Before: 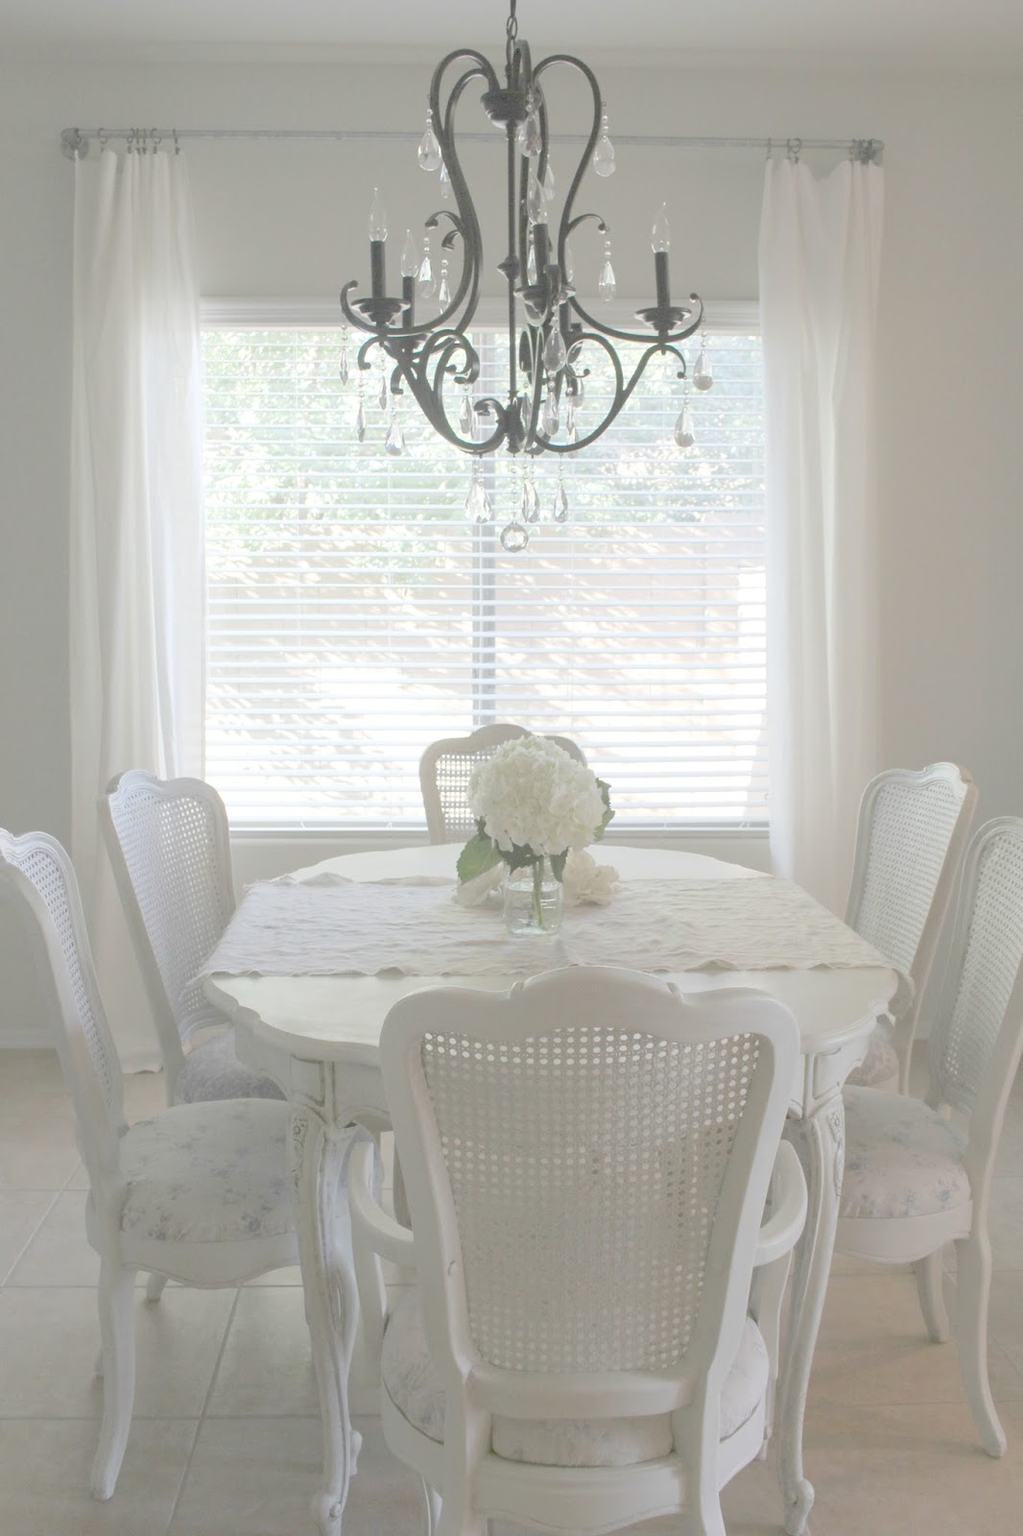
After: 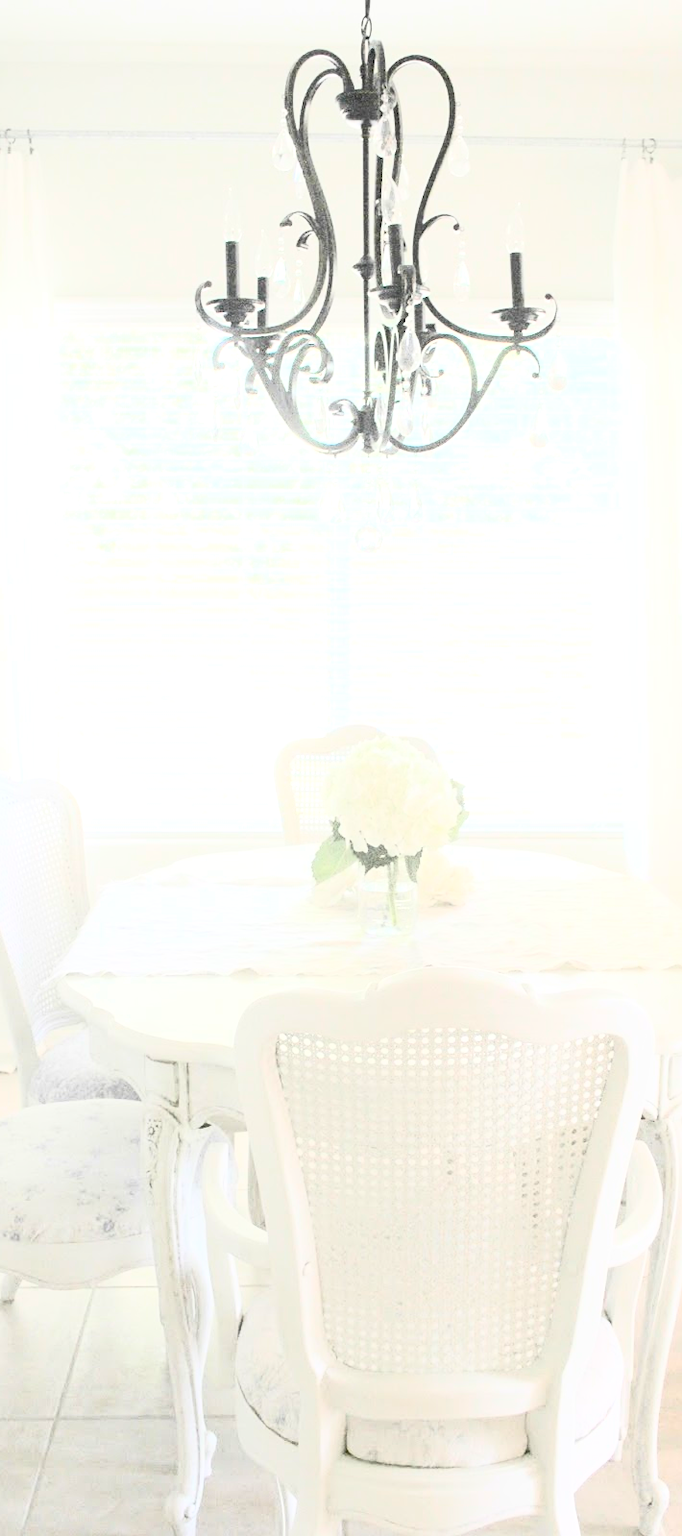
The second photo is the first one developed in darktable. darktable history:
crop and rotate: left 14.292%, right 19.041%
contrast brightness saturation: contrast 0.62, brightness 0.34, saturation 0.14
tone equalizer: -8 EV -0.75 EV, -7 EV -0.7 EV, -6 EV -0.6 EV, -5 EV -0.4 EV, -3 EV 0.4 EV, -2 EV 0.6 EV, -1 EV 0.7 EV, +0 EV 0.75 EV, edges refinement/feathering 500, mask exposure compensation -1.57 EV, preserve details no
sharpen: amount 0.2
